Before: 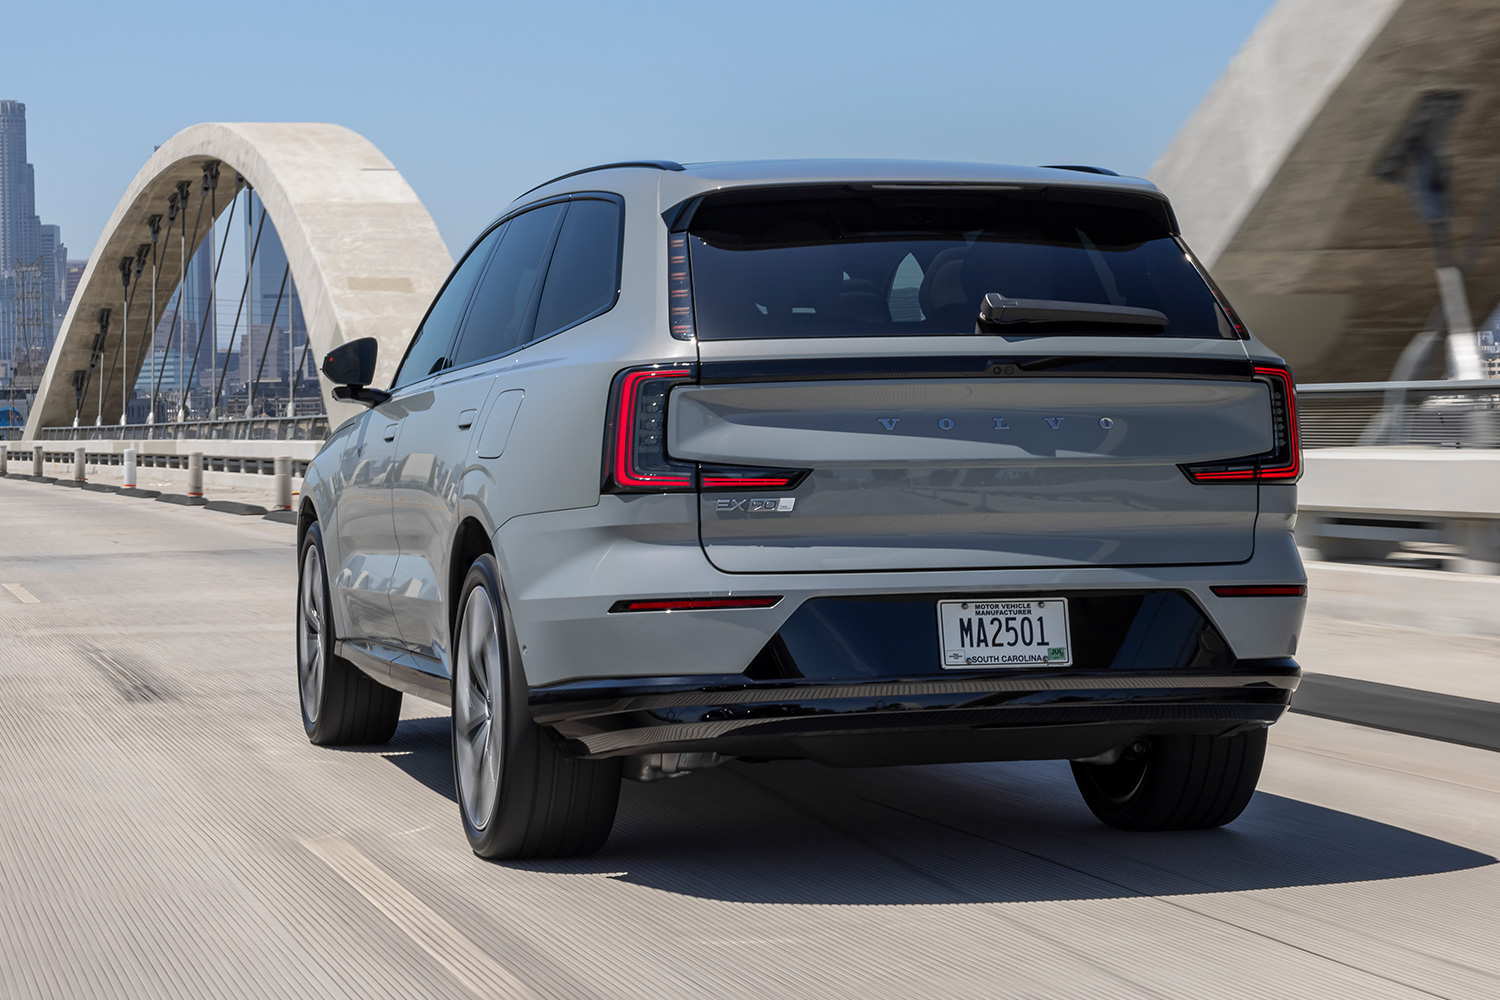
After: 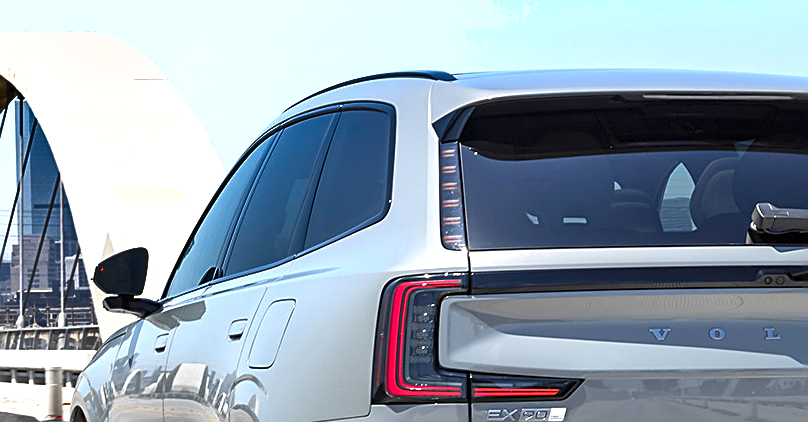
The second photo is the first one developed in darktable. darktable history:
exposure: black level correction 0, exposure 1.173 EV, compensate exposure bias true, compensate highlight preservation false
sharpen: on, module defaults
shadows and highlights: shadows 60, highlights -60.23, soften with gaussian
crop: left 15.306%, top 9.065%, right 30.789%, bottom 48.638%
